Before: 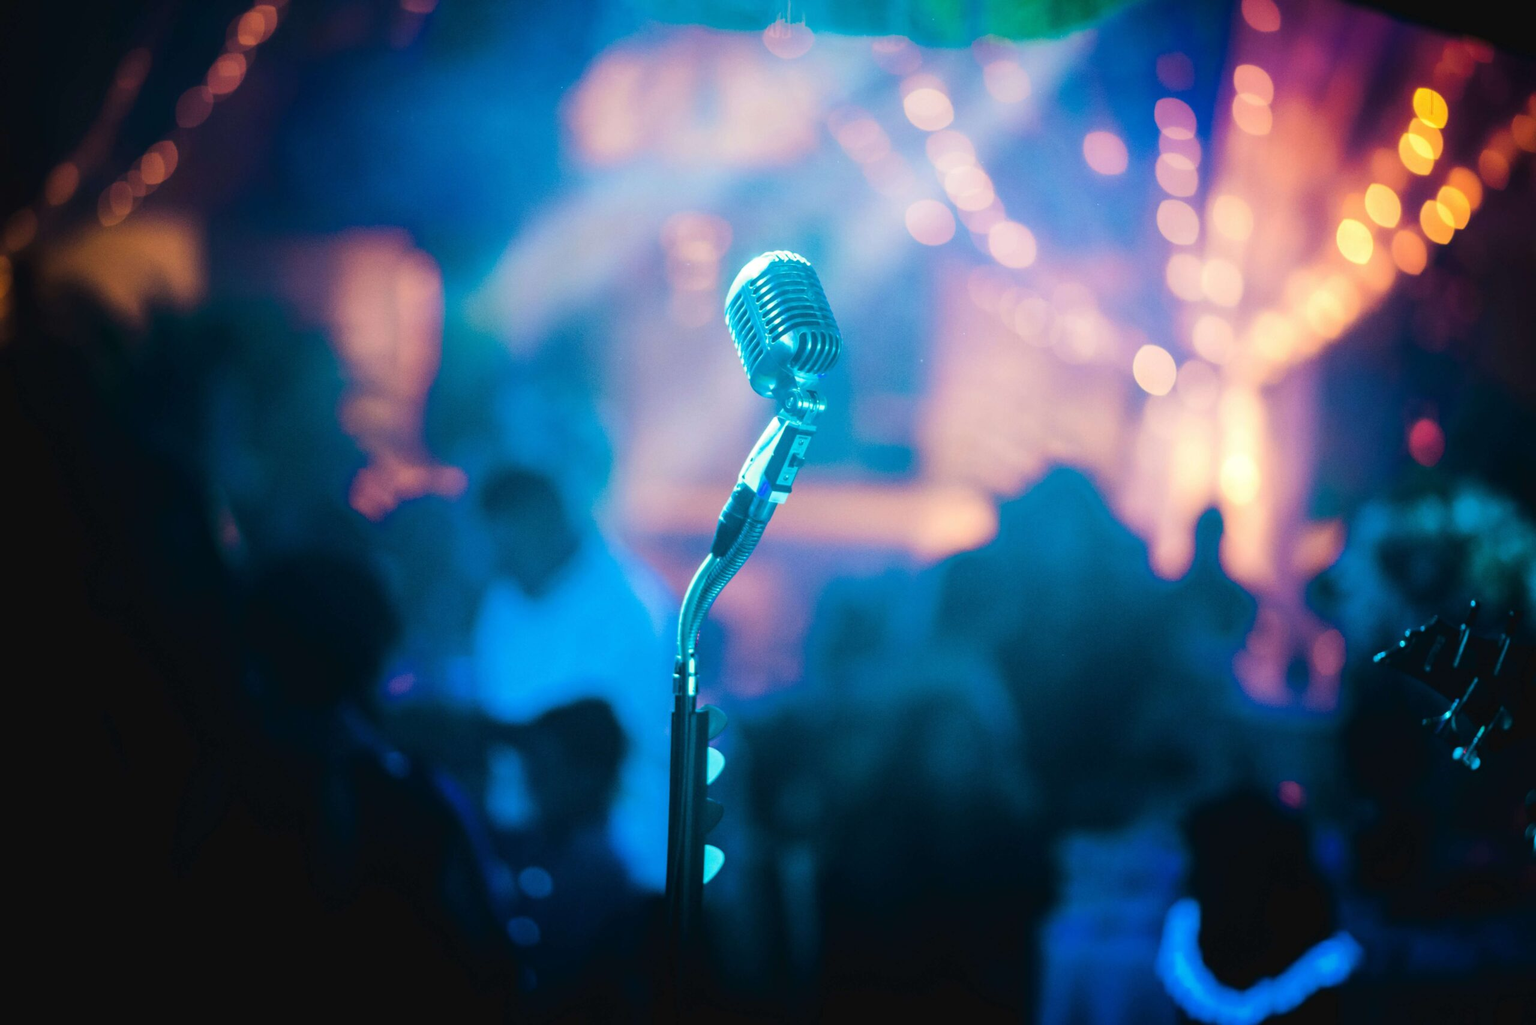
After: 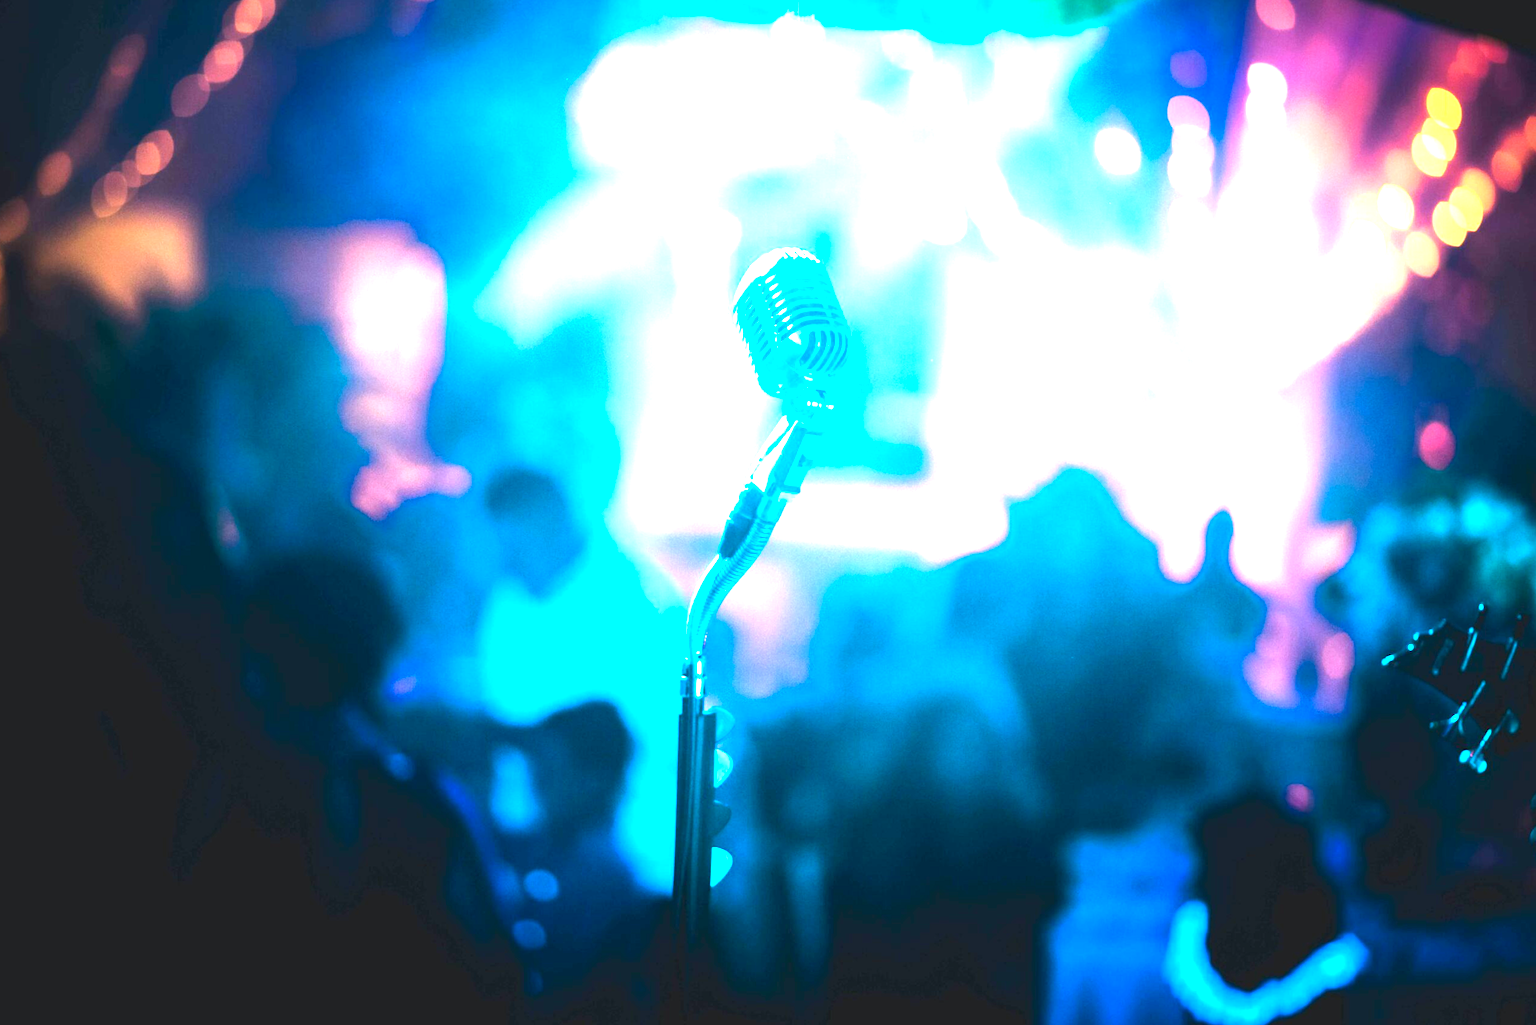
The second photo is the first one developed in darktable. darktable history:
exposure: exposure 2 EV, compensate exposure bias true, compensate highlight preservation false
color correction: highlights a* -4.18, highlights b* -10.81
rotate and perspective: rotation 0.174°, lens shift (vertical) 0.013, lens shift (horizontal) 0.019, shear 0.001, automatic cropping original format, crop left 0.007, crop right 0.991, crop top 0.016, crop bottom 0.997
